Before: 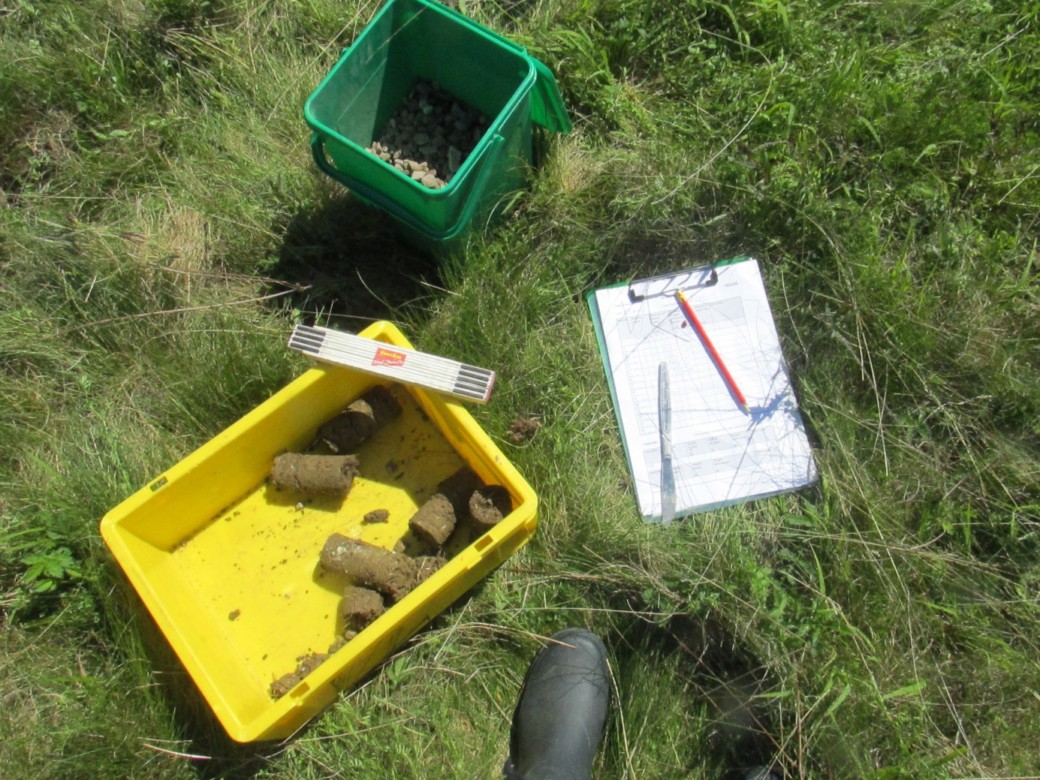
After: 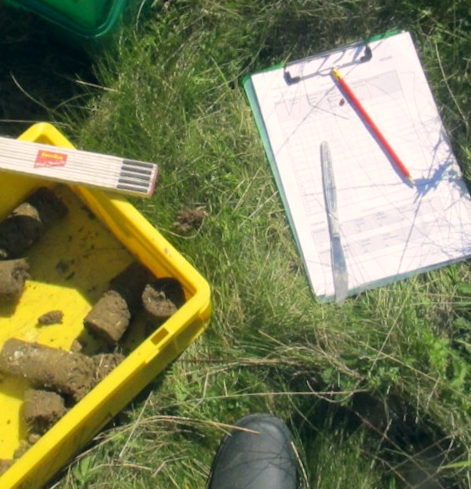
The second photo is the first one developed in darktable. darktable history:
color correction: highlights a* 5.38, highlights b* 5.3, shadows a* -4.26, shadows b* -5.11
crop: left 31.379%, top 24.658%, right 20.326%, bottom 6.628%
rotate and perspective: rotation -4.57°, crop left 0.054, crop right 0.944, crop top 0.087, crop bottom 0.914
